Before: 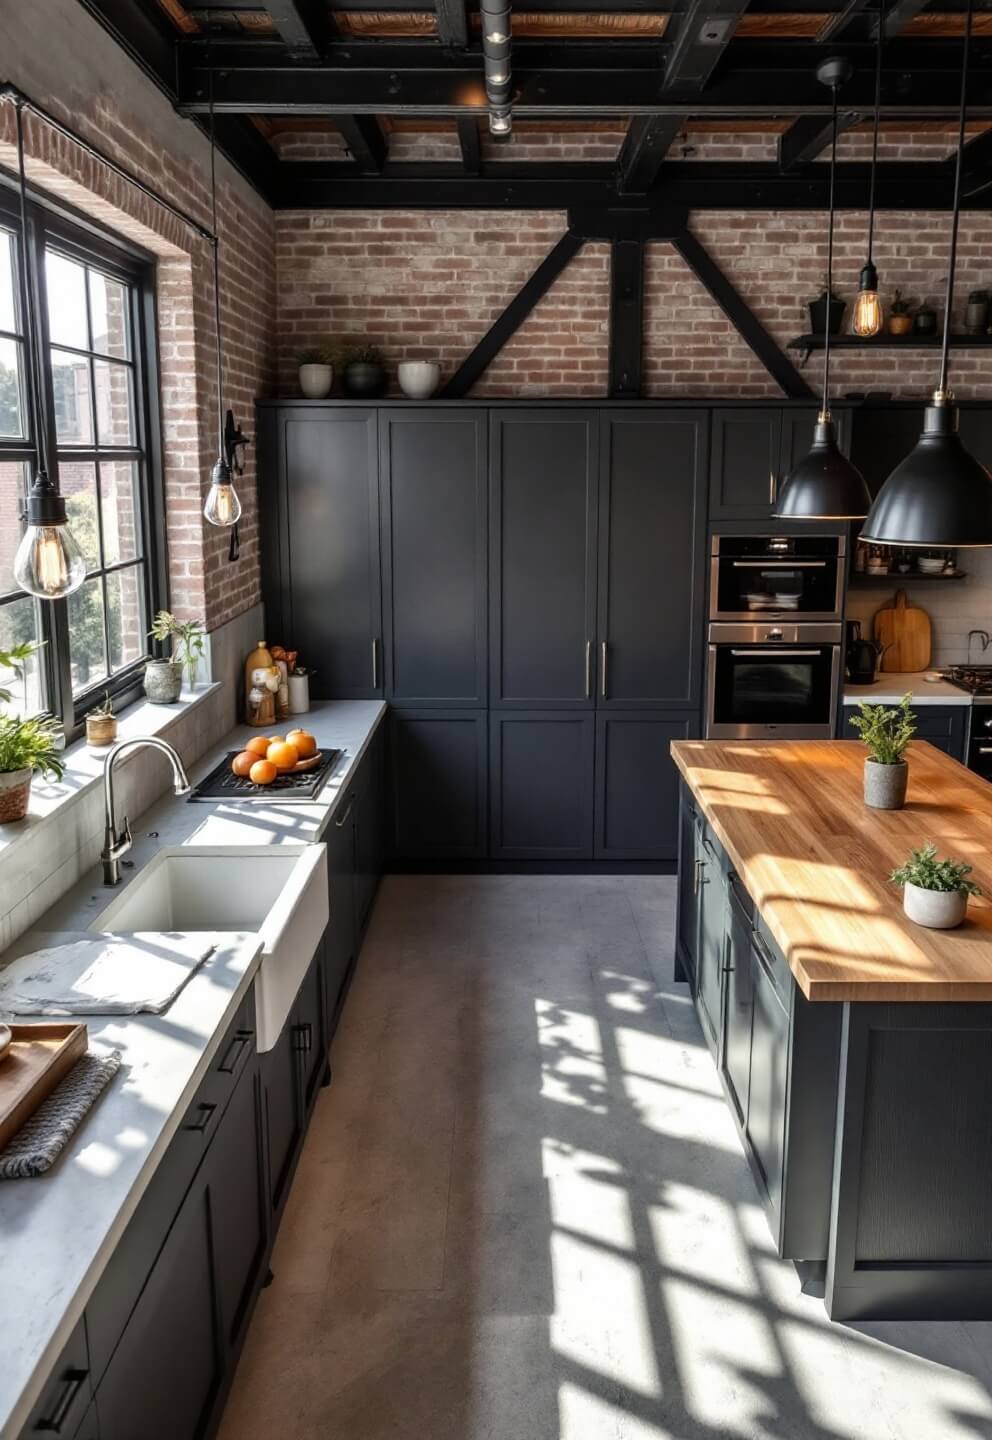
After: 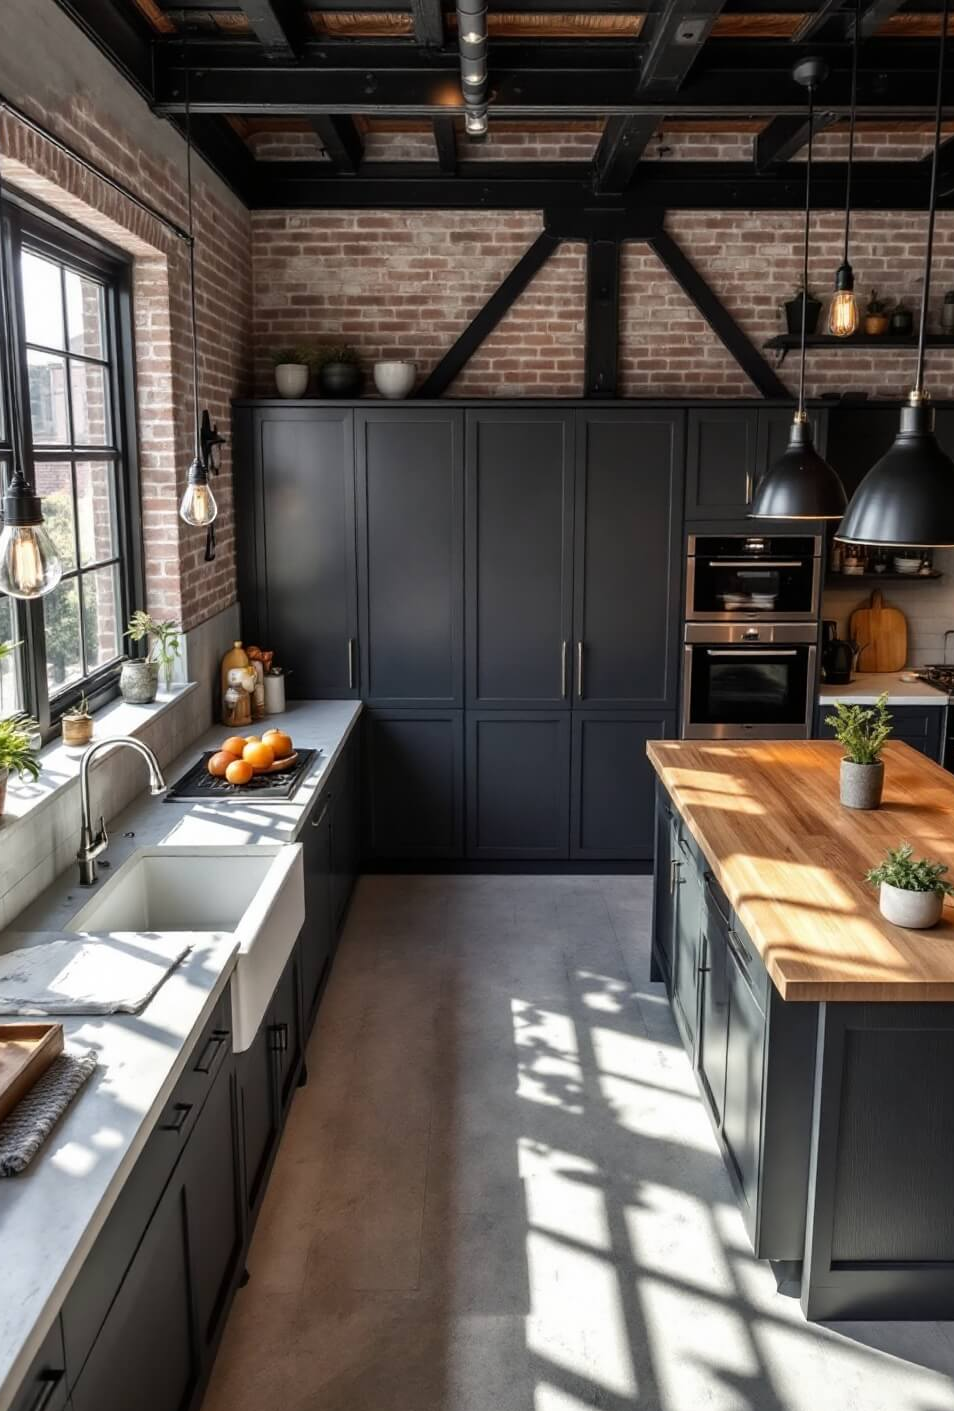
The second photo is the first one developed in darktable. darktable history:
crop and rotate: left 2.605%, right 1.135%, bottom 1.972%
